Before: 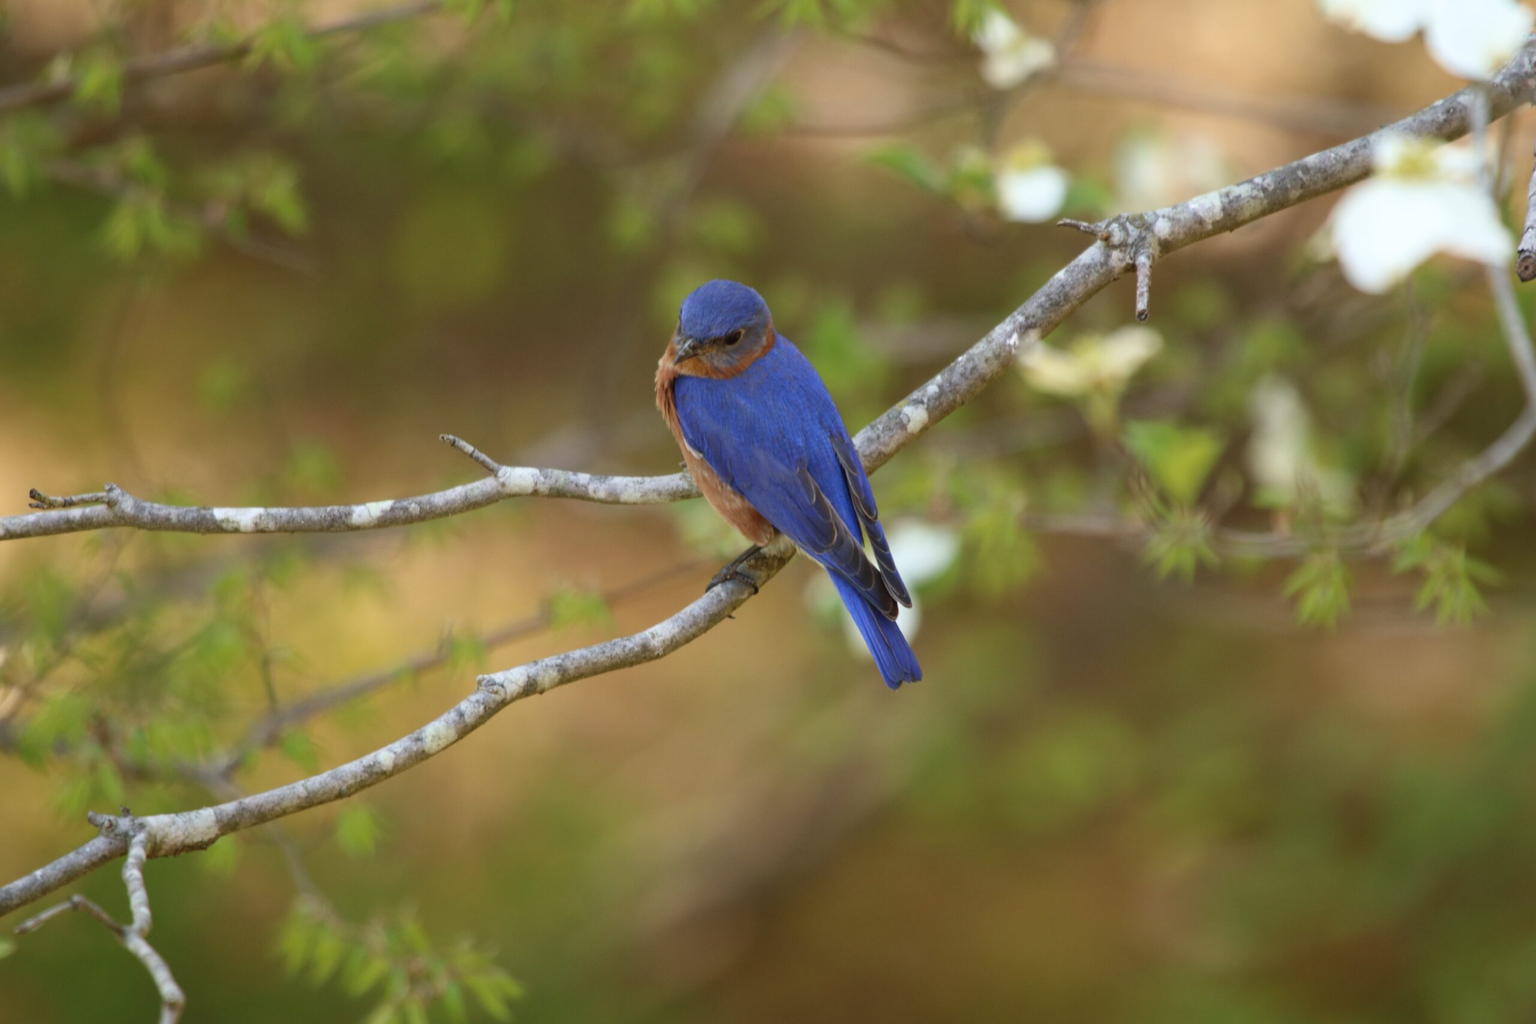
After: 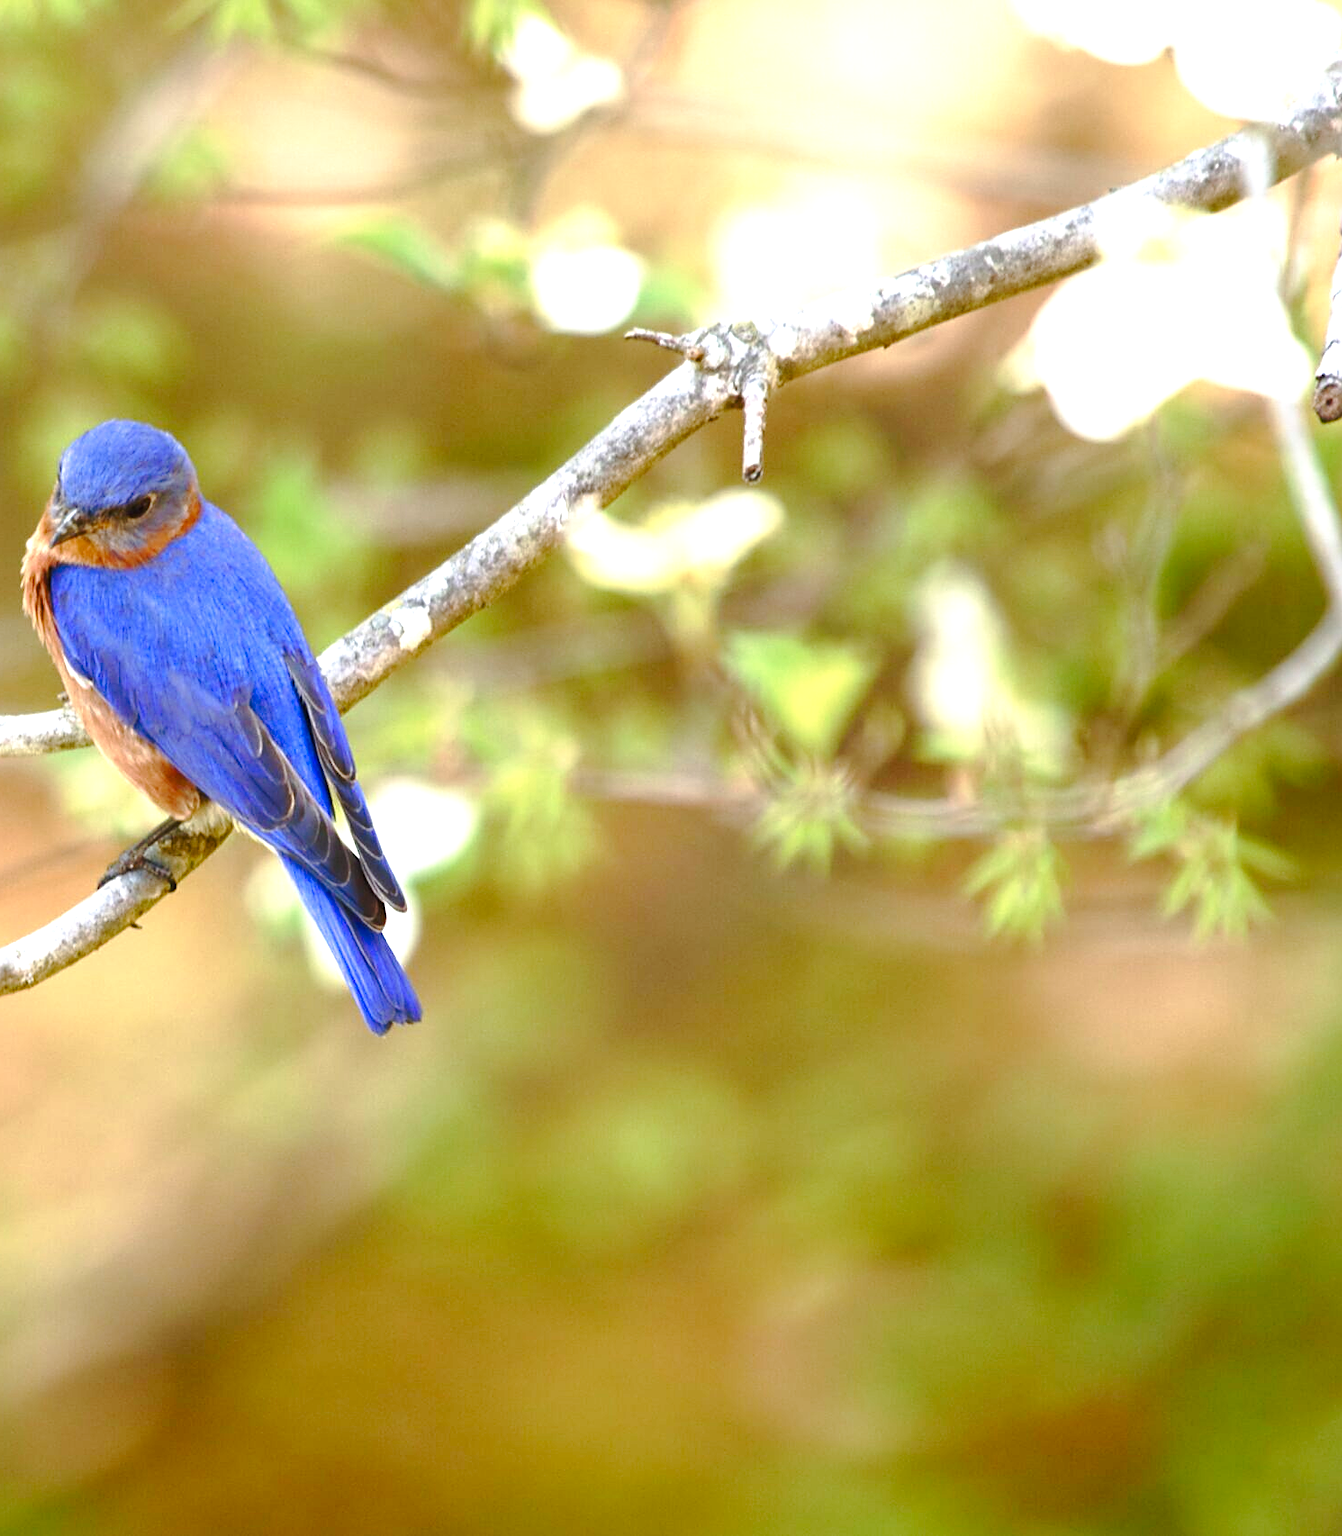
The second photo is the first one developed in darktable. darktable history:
crop: left 41.748%
exposure: black level correction 0, exposure 1.199 EV, compensate highlight preservation false
levels: levels [0.016, 0.484, 0.953]
color balance rgb: linear chroma grading › global chroma 14.55%, perceptual saturation grading › global saturation 20%, perceptual saturation grading › highlights -50.537%, perceptual saturation grading › shadows 30.625%
sharpen: on, module defaults
tone equalizer: on, module defaults
tone curve: curves: ch0 [(0, 0.021) (0.059, 0.053) (0.212, 0.18) (0.337, 0.304) (0.495, 0.505) (0.725, 0.731) (0.89, 0.919) (1, 1)]; ch1 [(0, 0) (0.094, 0.081) (0.285, 0.299) (0.413, 0.43) (0.479, 0.475) (0.54, 0.55) (0.615, 0.65) (0.683, 0.688) (1, 1)]; ch2 [(0, 0) (0.257, 0.217) (0.434, 0.434) (0.498, 0.507) (0.599, 0.578) (1, 1)], preserve colors none
